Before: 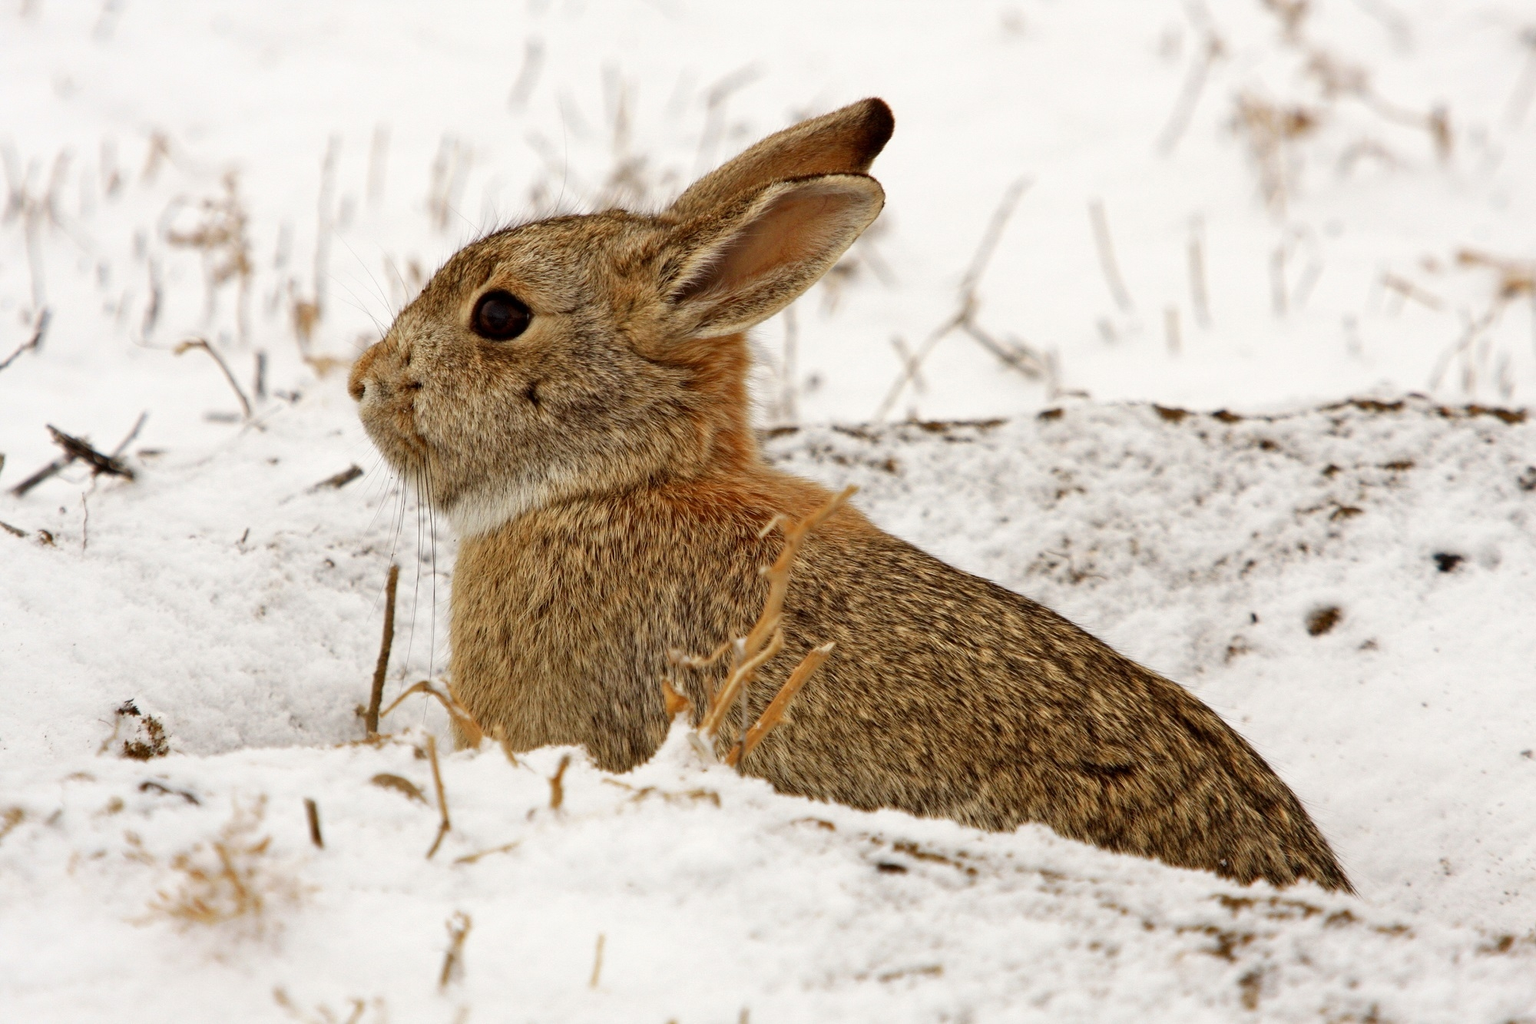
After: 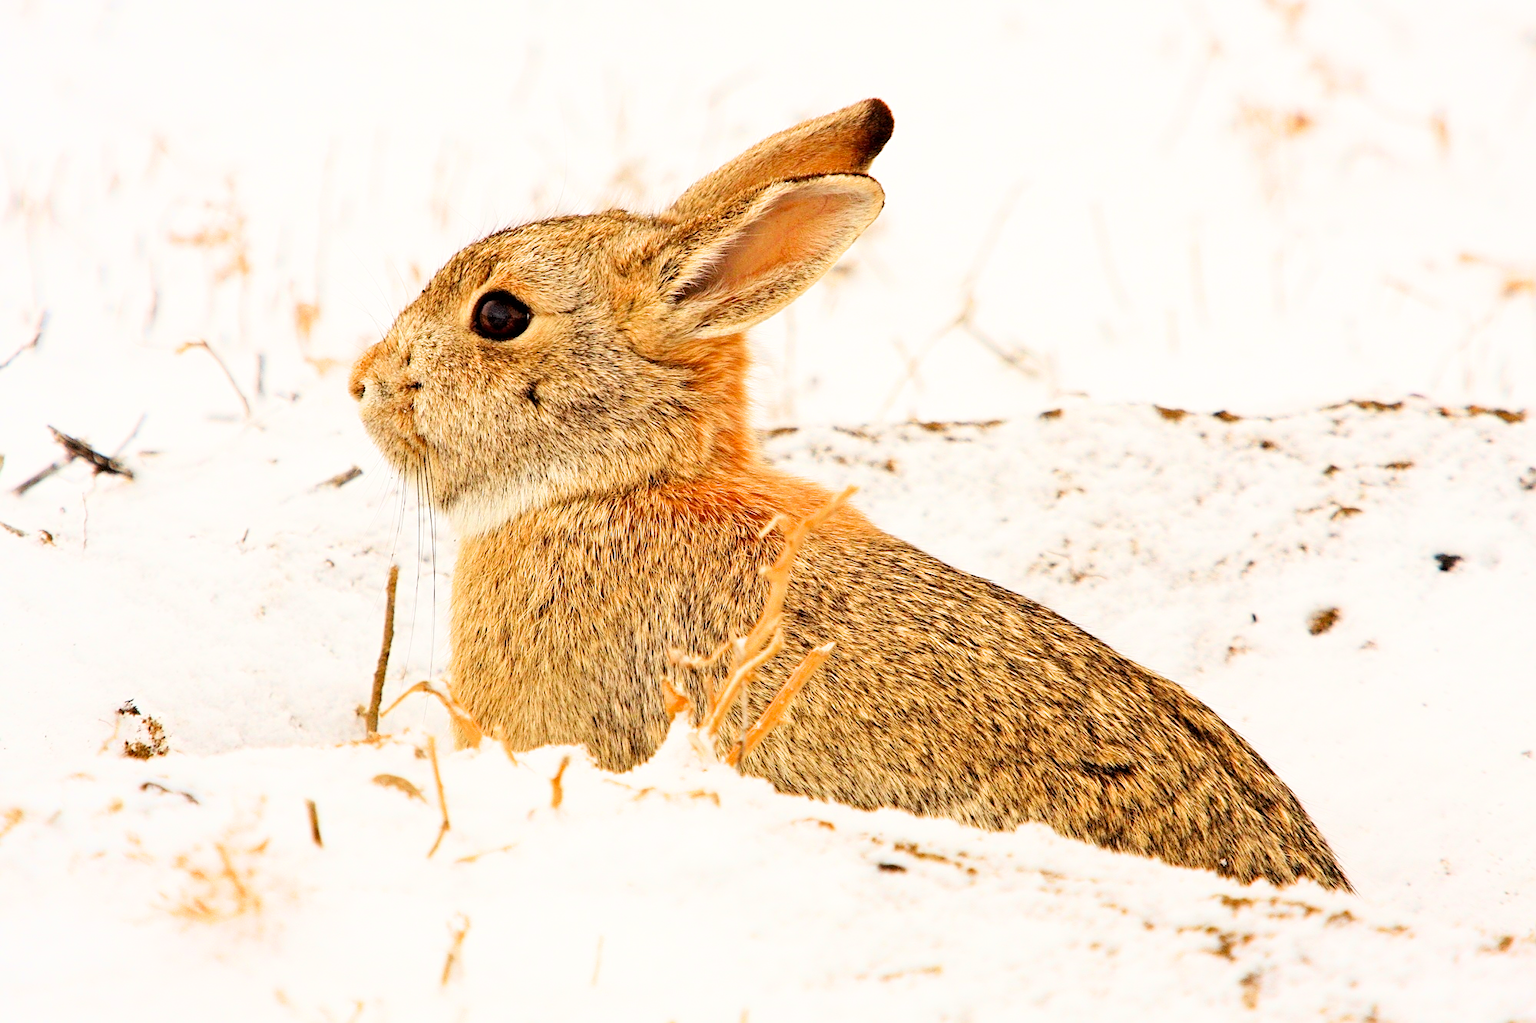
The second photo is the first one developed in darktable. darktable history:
filmic rgb: black relative exposure -7.48 EV, white relative exposure 4.83 EV, hardness 3.4, color science v6 (2022)
sharpen: on, module defaults
exposure: exposure 2 EV, compensate highlight preservation false
color contrast: green-magenta contrast 1.2, blue-yellow contrast 1.2
